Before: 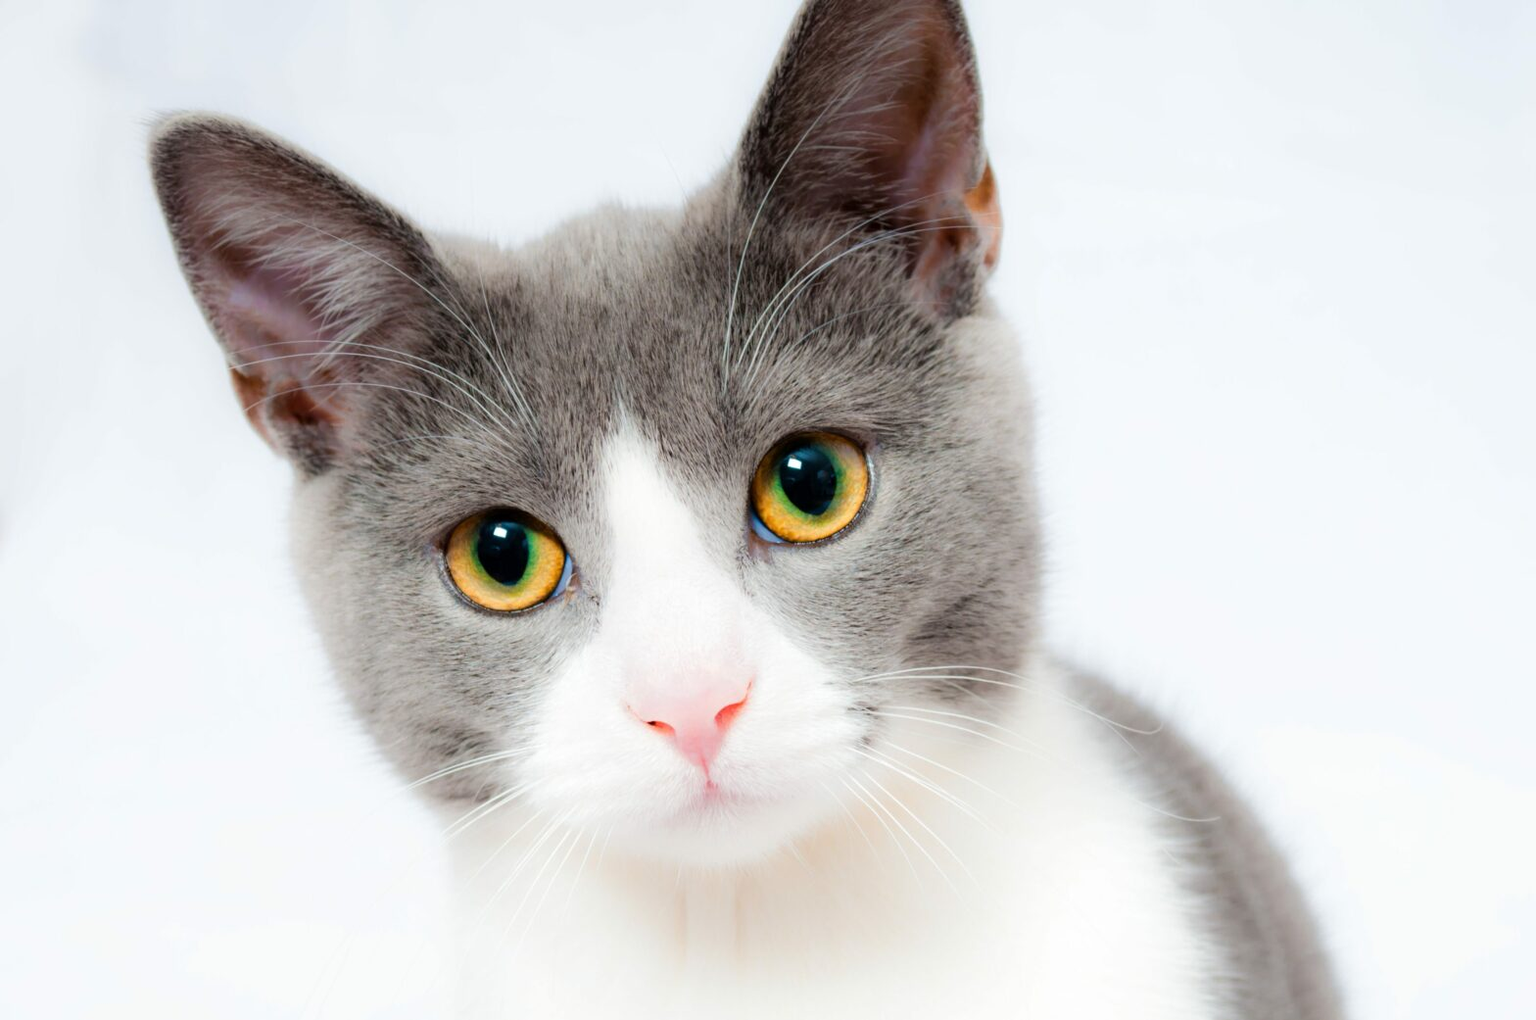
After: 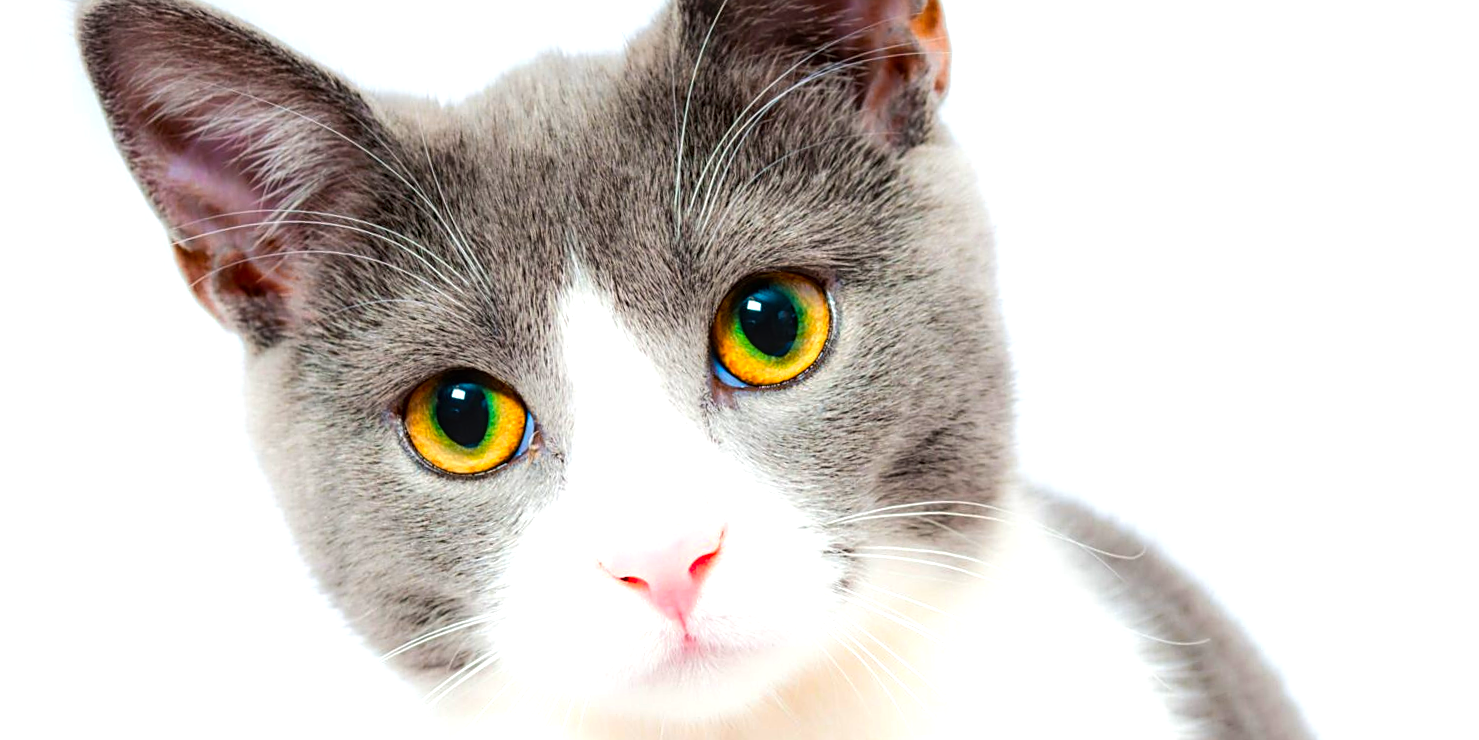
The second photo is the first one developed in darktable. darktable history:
tone equalizer: -8 EV -0.417 EV, -7 EV -0.389 EV, -6 EV -0.333 EV, -5 EV -0.222 EV, -3 EV 0.222 EV, -2 EV 0.333 EV, -1 EV 0.389 EV, +0 EV 0.417 EV, edges refinement/feathering 500, mask exposure compensation -1.57 EV, preserve details no
crop and rotate: left 1.814%, top 12.818%, right 0.25%, bottom 9.225%
local contrast: on, module defaults
sharpen: on, module defaults
contrast brightness saturation: saturation 0.5
rotate and perspective: rotation -3.52°, crop left 0.036, crop right 0.964, crop top 0.081, crop bottom 0.919
